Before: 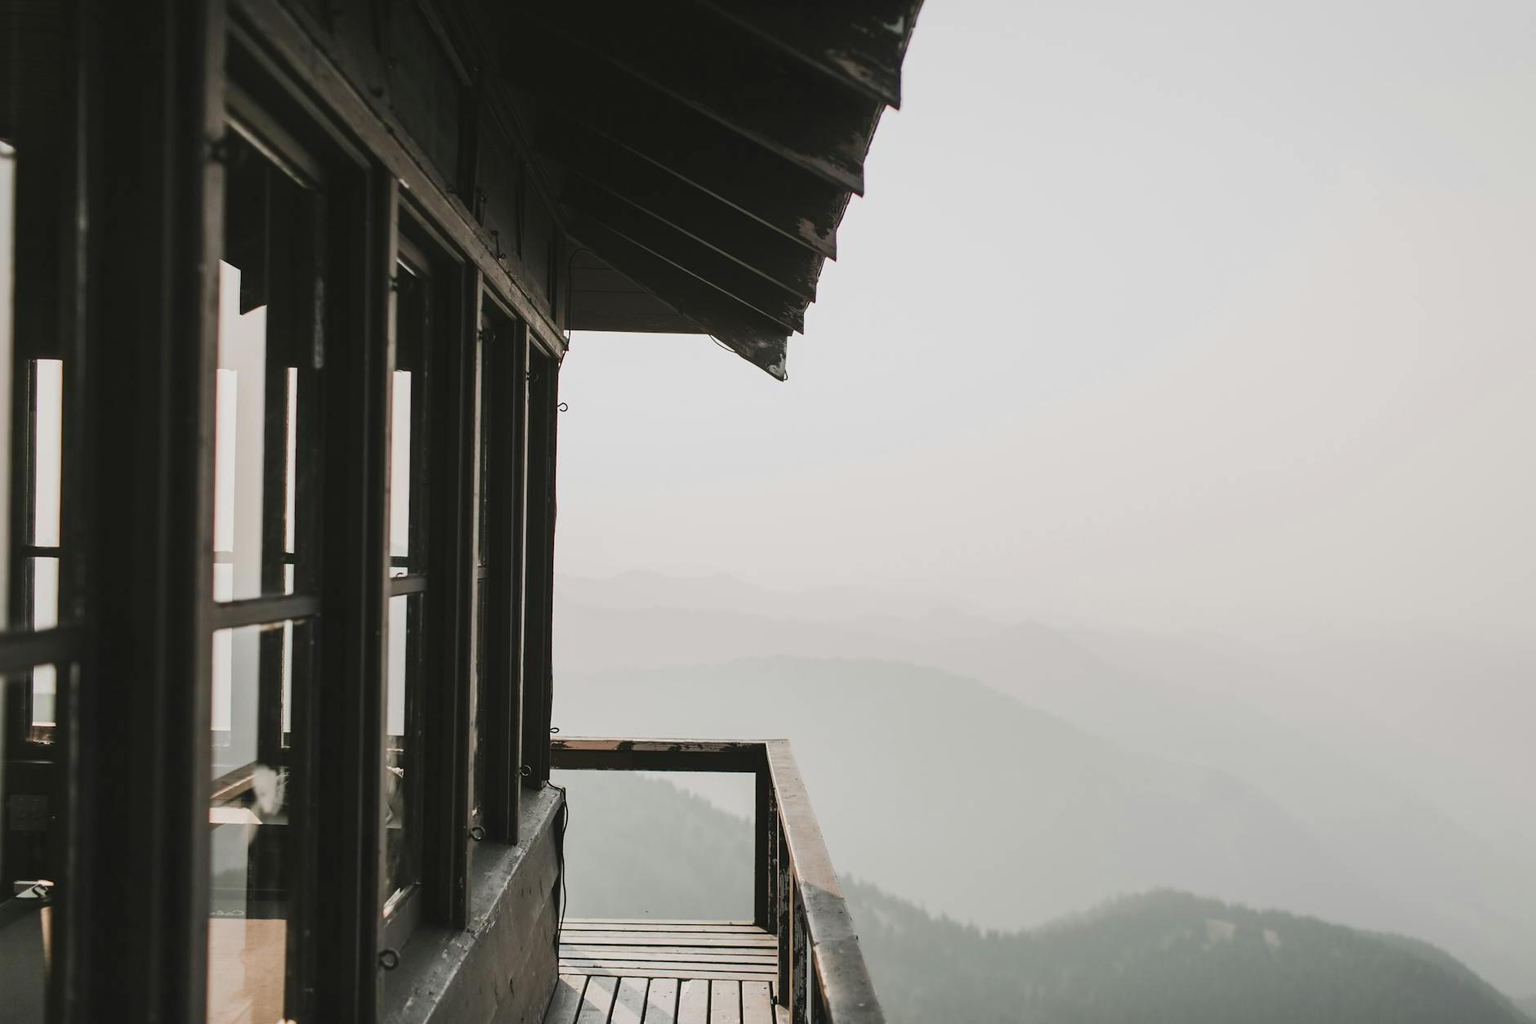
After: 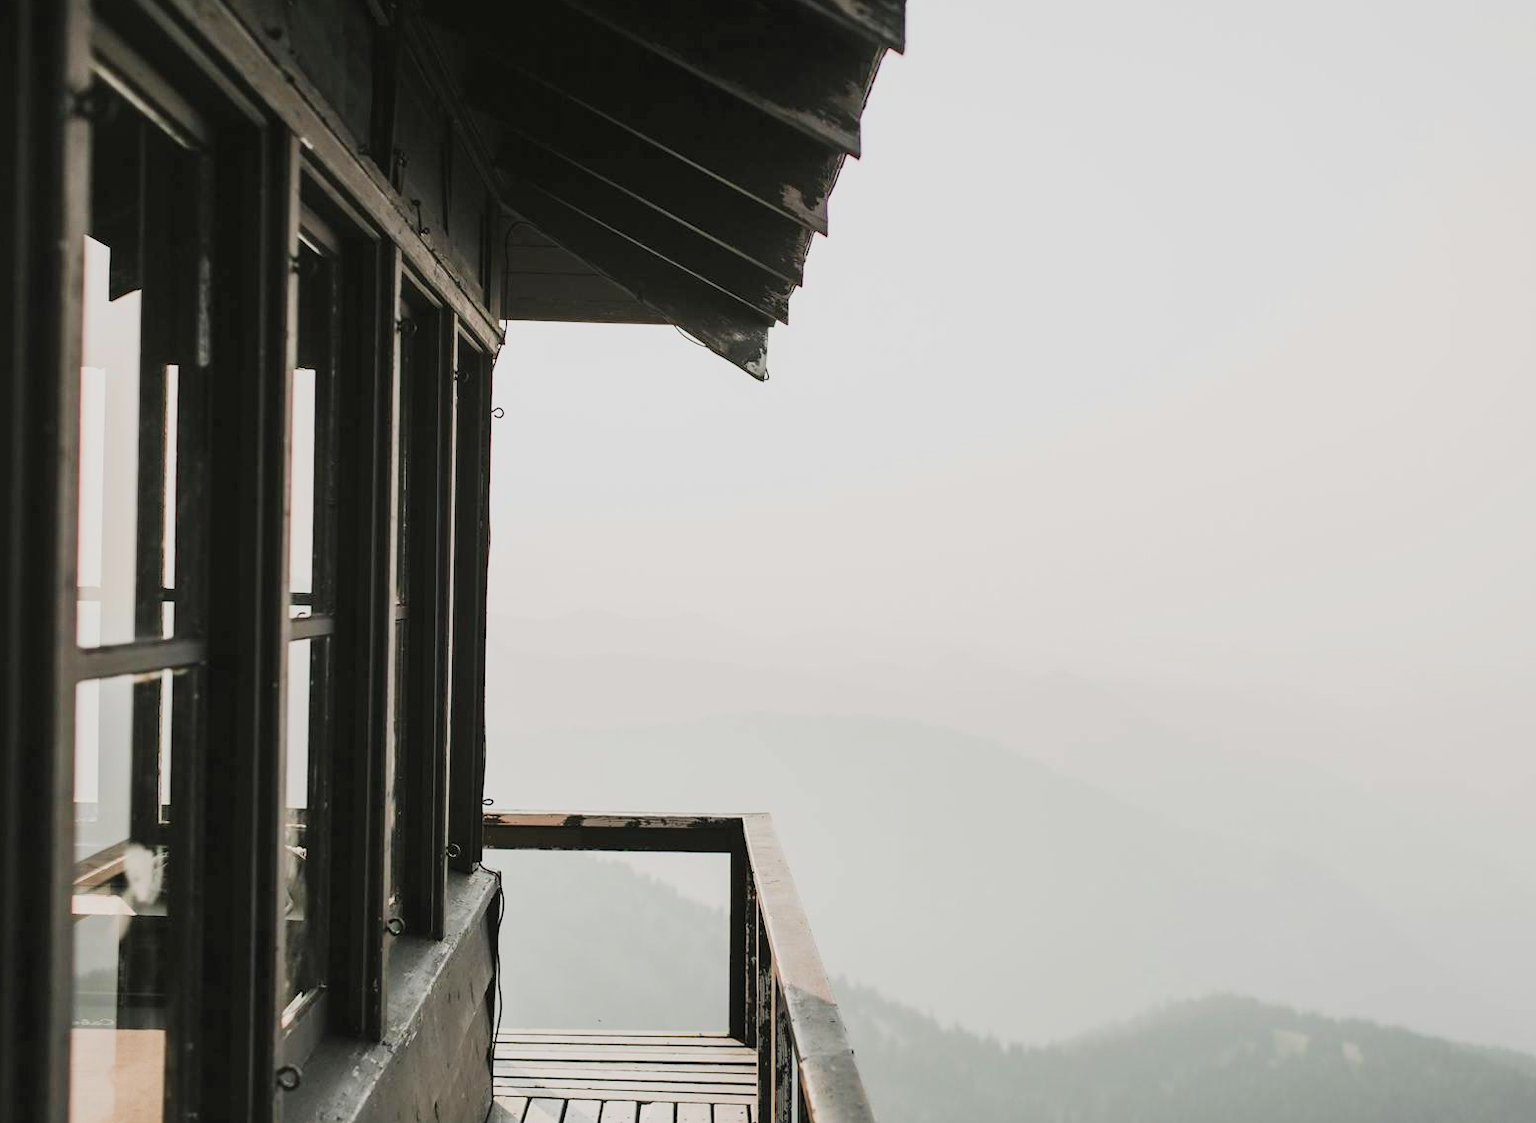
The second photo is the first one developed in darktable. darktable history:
exposure: exposure 0.755 EV, compensate exposure bias true, compensate highlight preservation false
filmic rgb: black relative exposure -7.65 EV, white relative exposure 4.56 EV, hardness 3.61
crop: left 9.769%, top 6.322%, right 7.207%, bottom 2.6%
